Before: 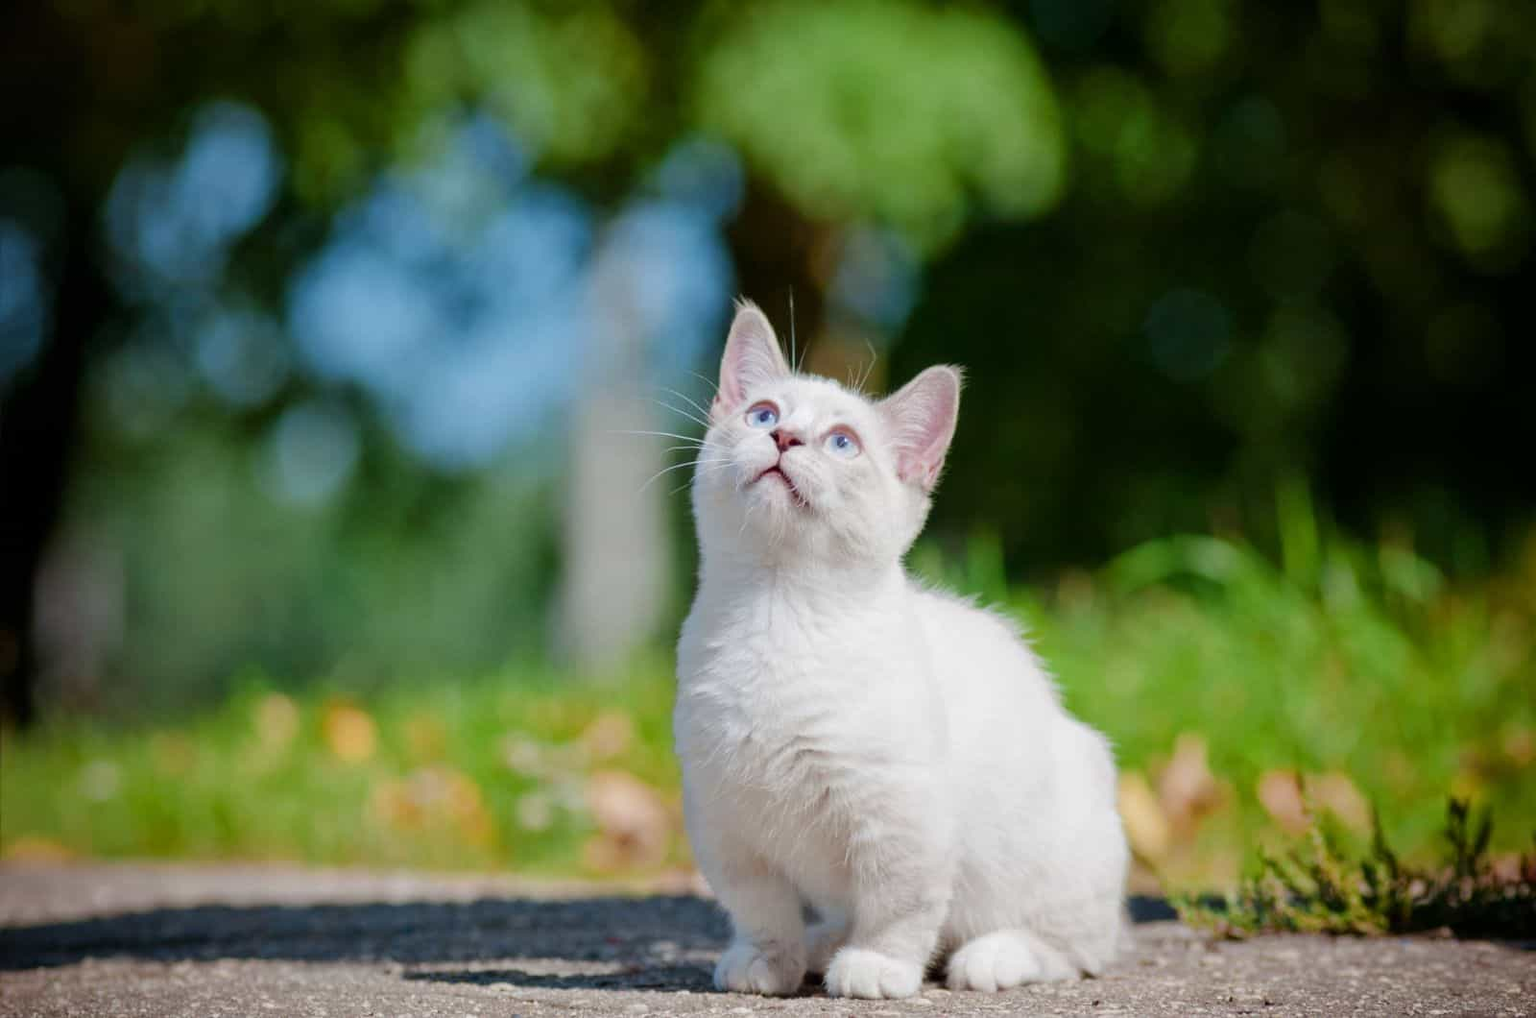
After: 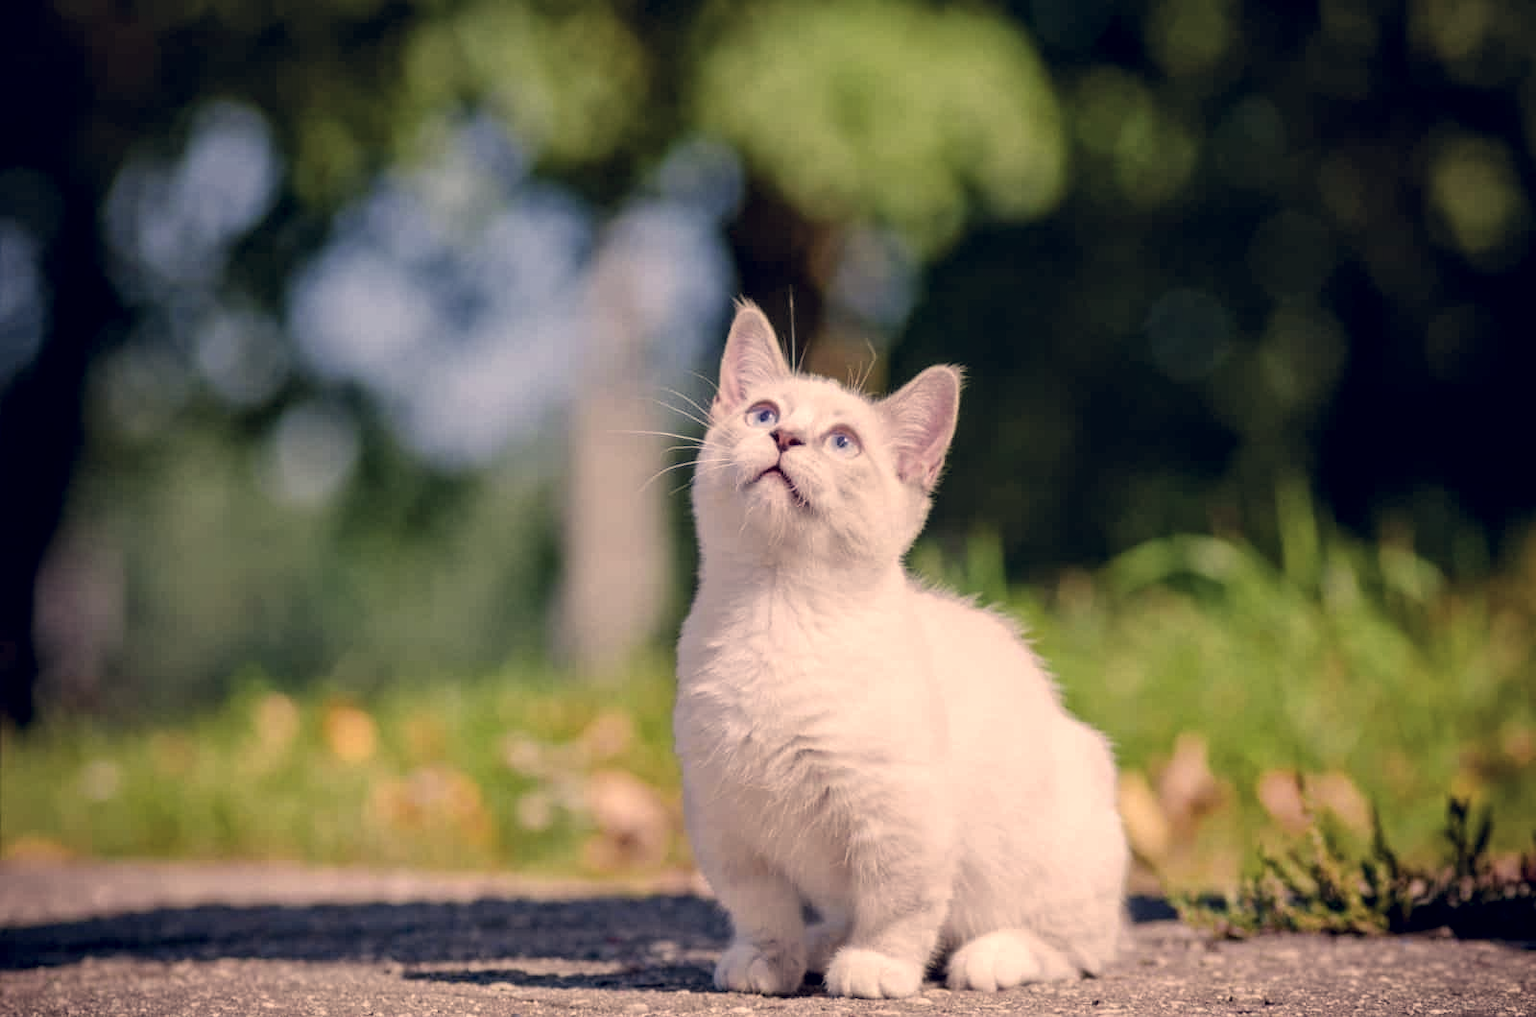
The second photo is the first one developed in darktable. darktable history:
local contrast: detail 130%
color correction: highlights a* 19.7, highlights b* 27.44, shadows a* 3.34, shadows b* -17, saturation 0.734
